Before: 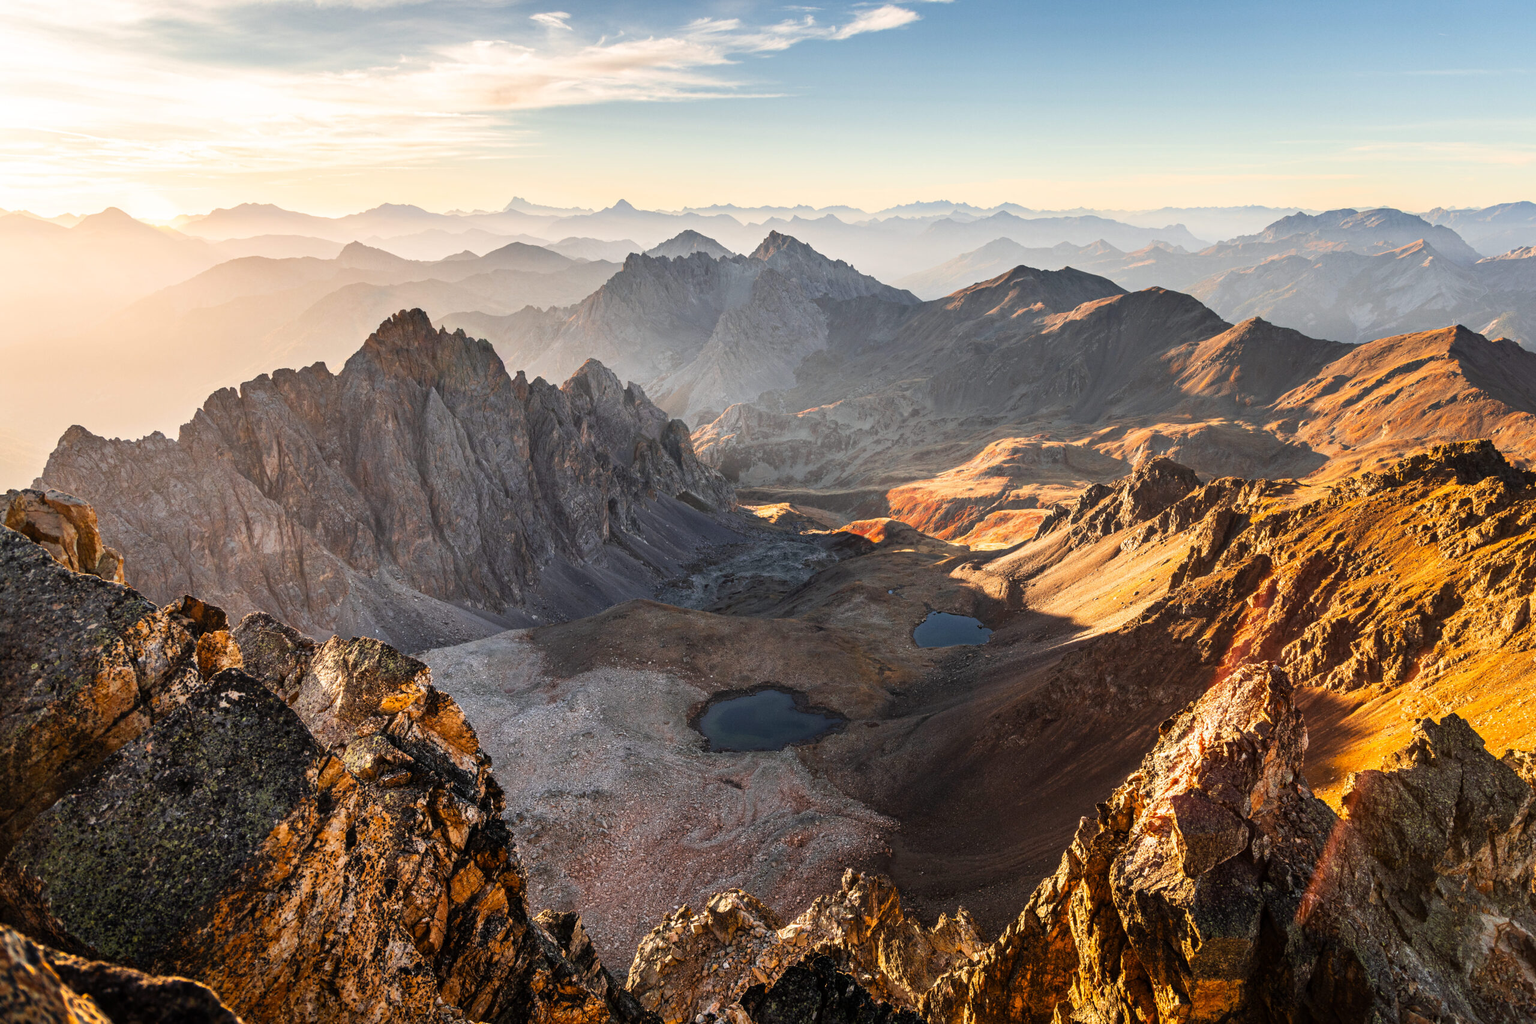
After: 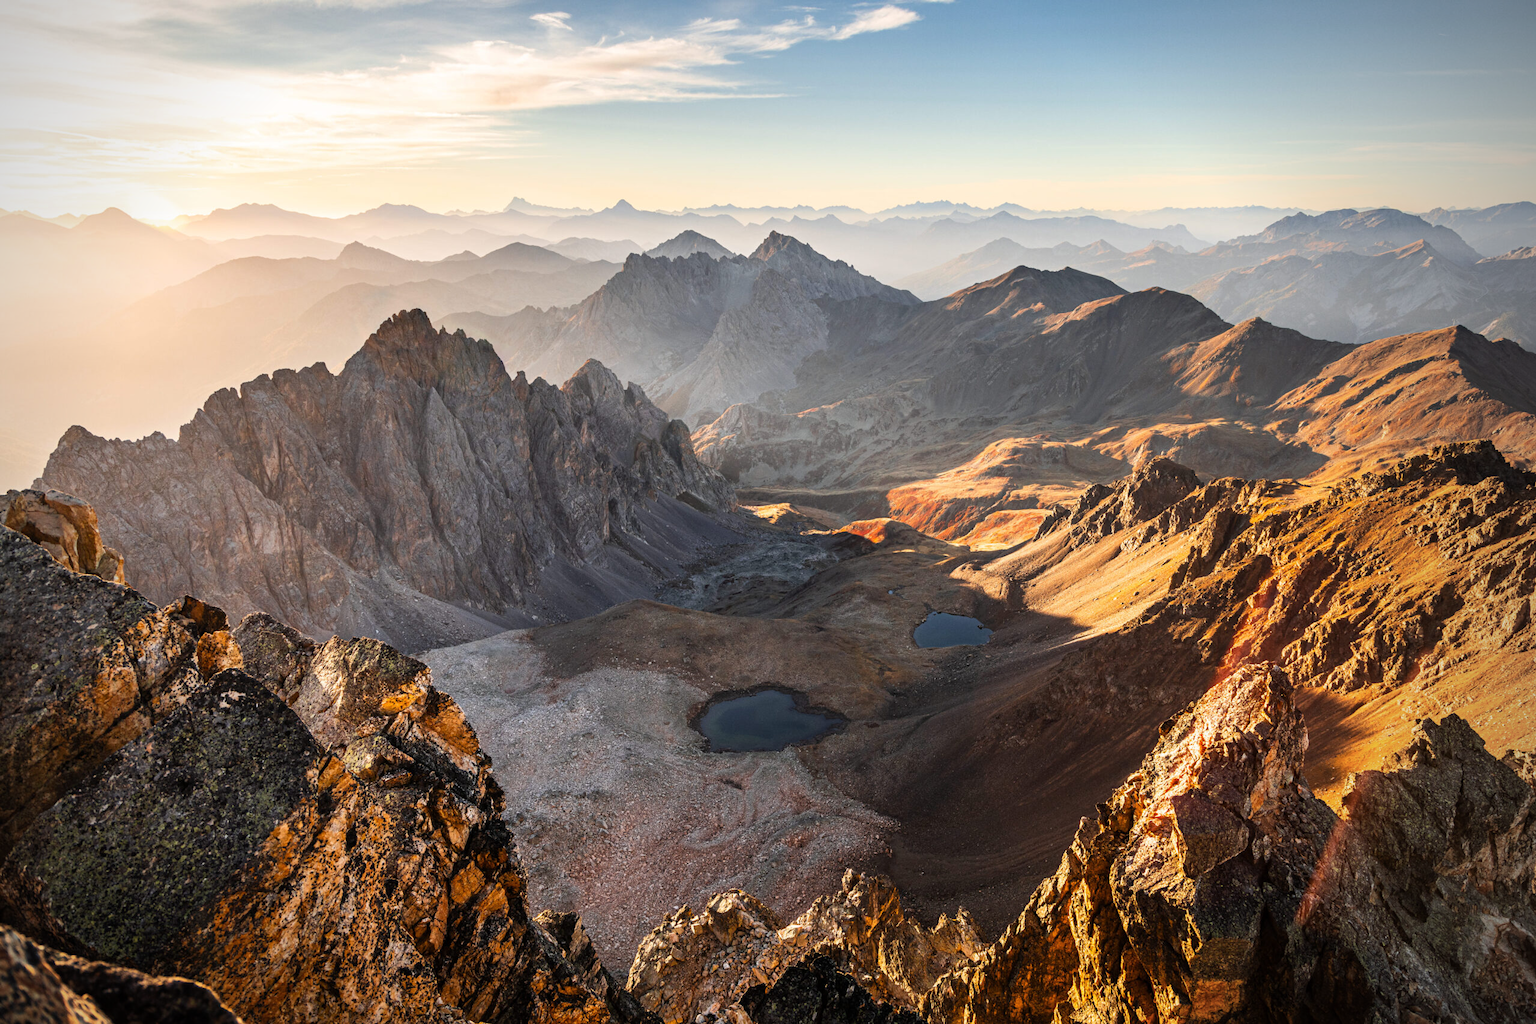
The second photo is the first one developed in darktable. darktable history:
vignetting: fall-off radius 60.91%, brightness -0.725, saturation -0.487, center (-0.076, 0.061)
